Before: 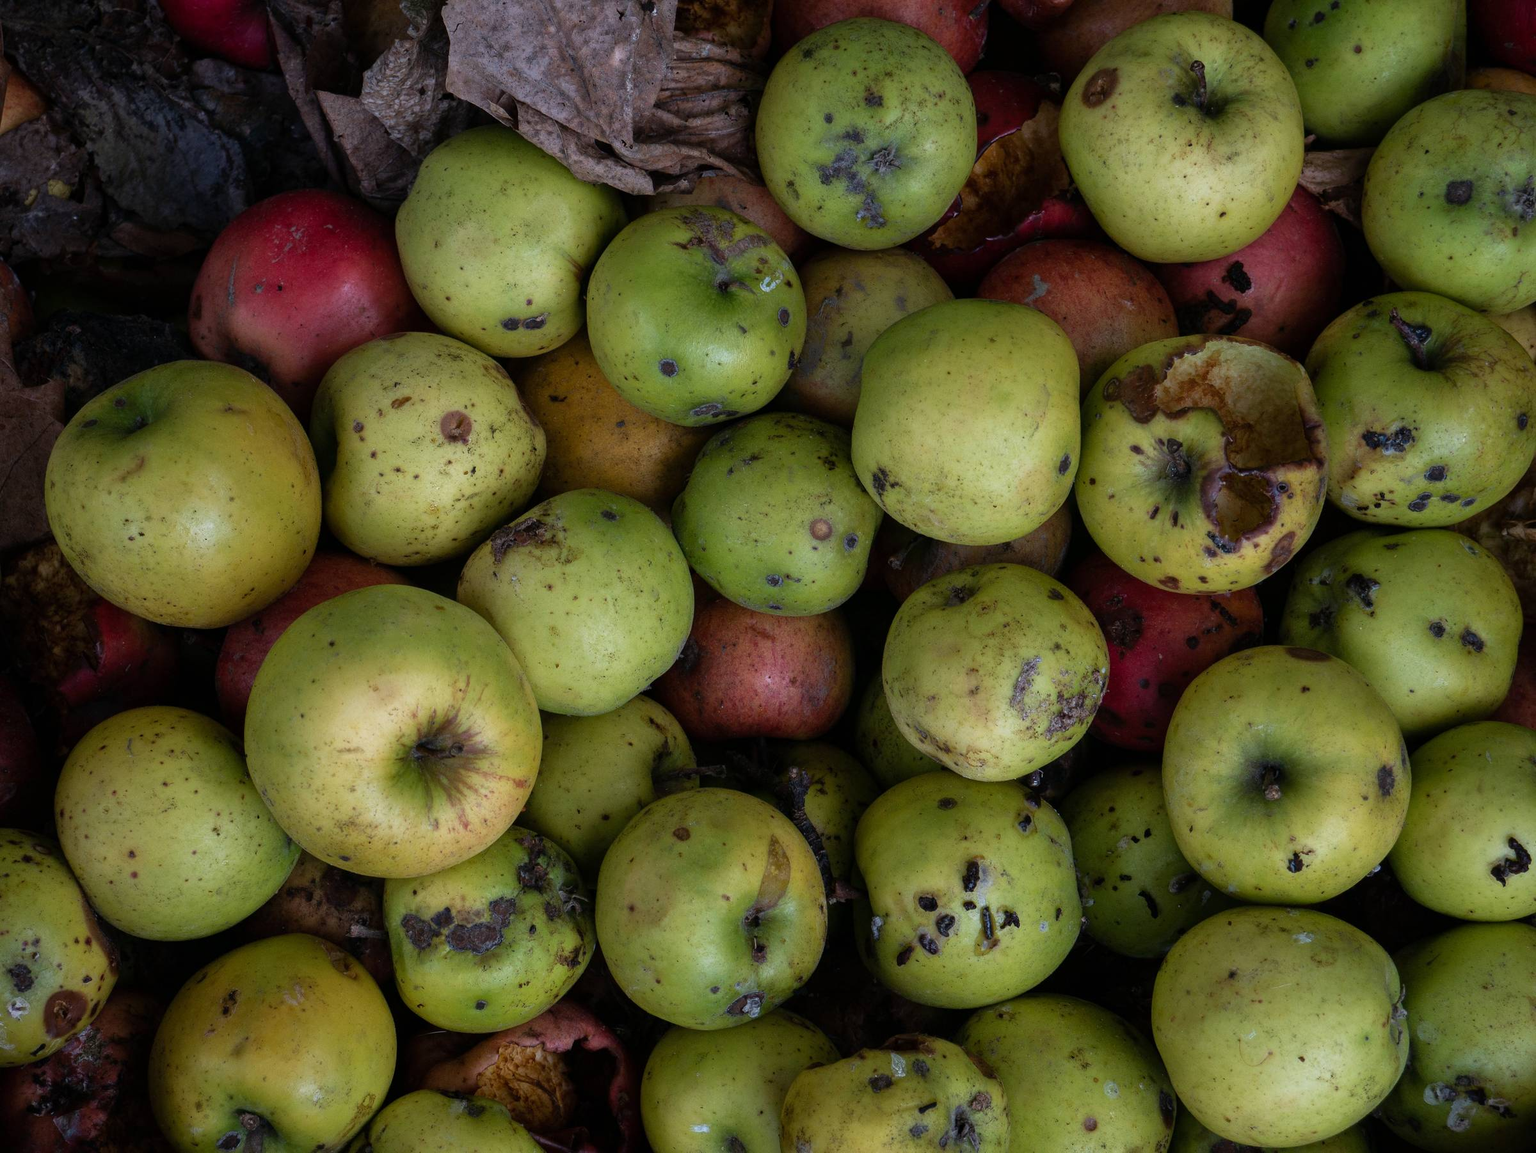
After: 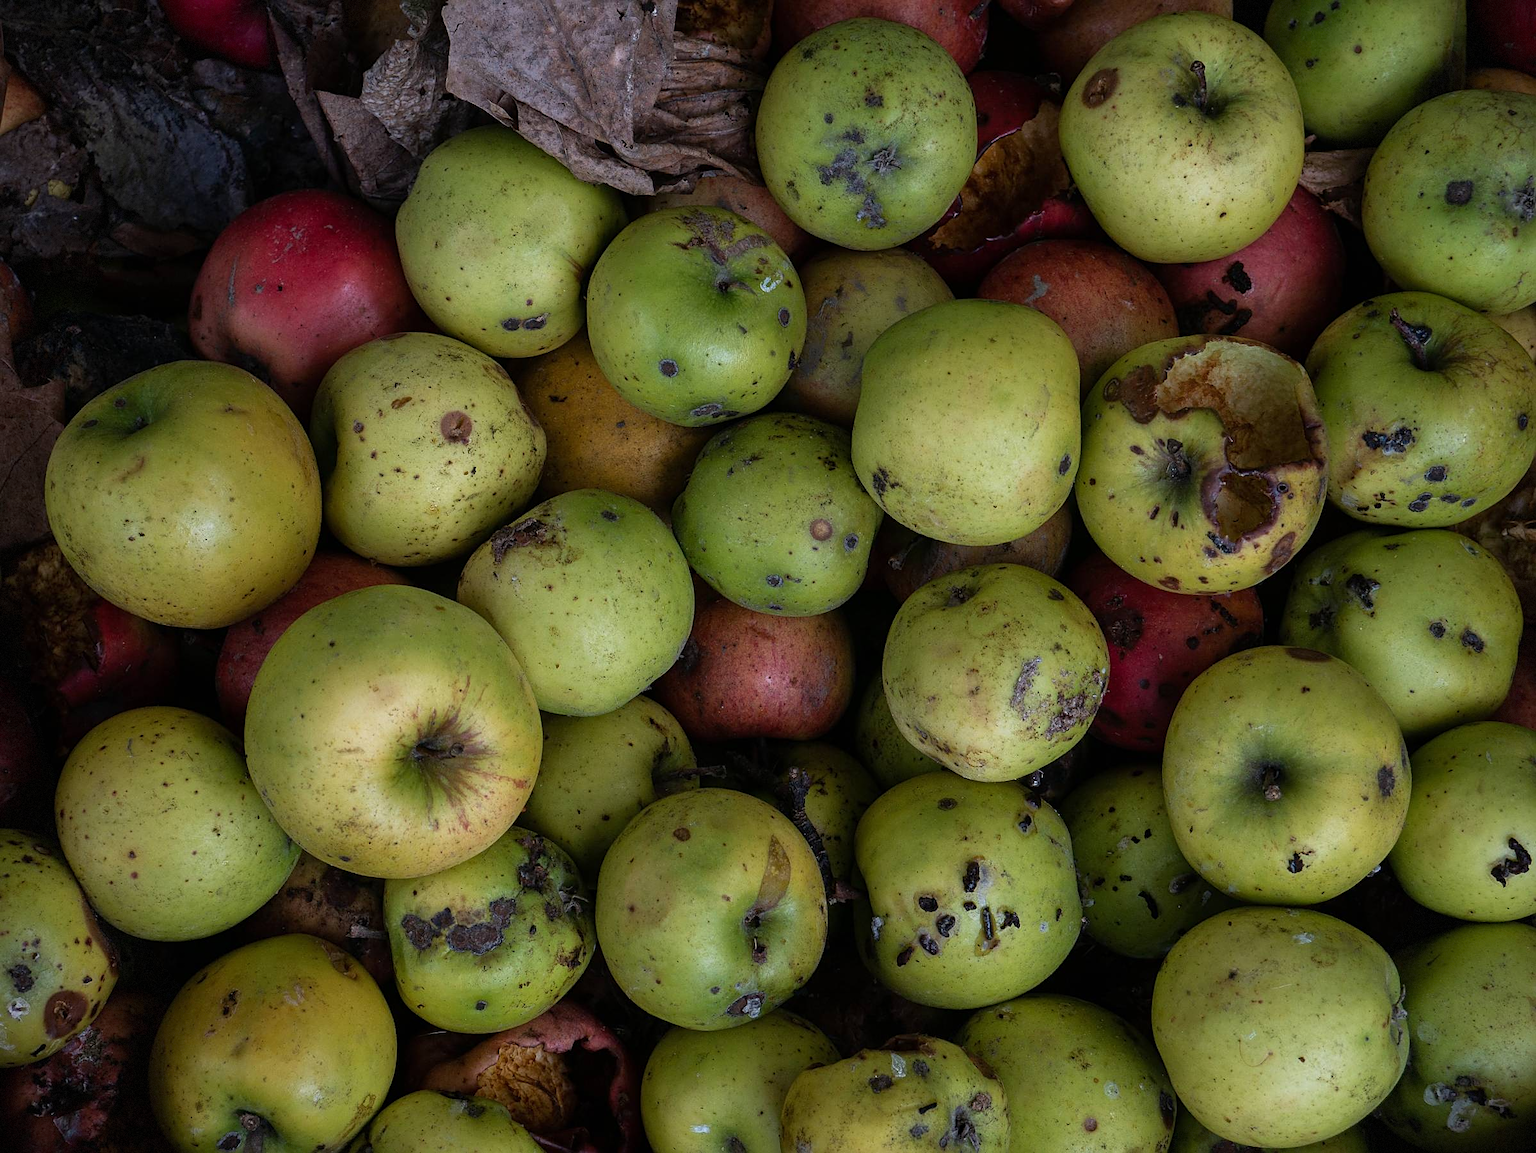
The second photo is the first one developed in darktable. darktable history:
vignetting: fall-off start 97.28%, fall-off radius 79%, brightness -0.462, saturation -0.3, width/height ratio 1.114, dithering 8-bit output, unbound false
sharpen: on, module defaults
